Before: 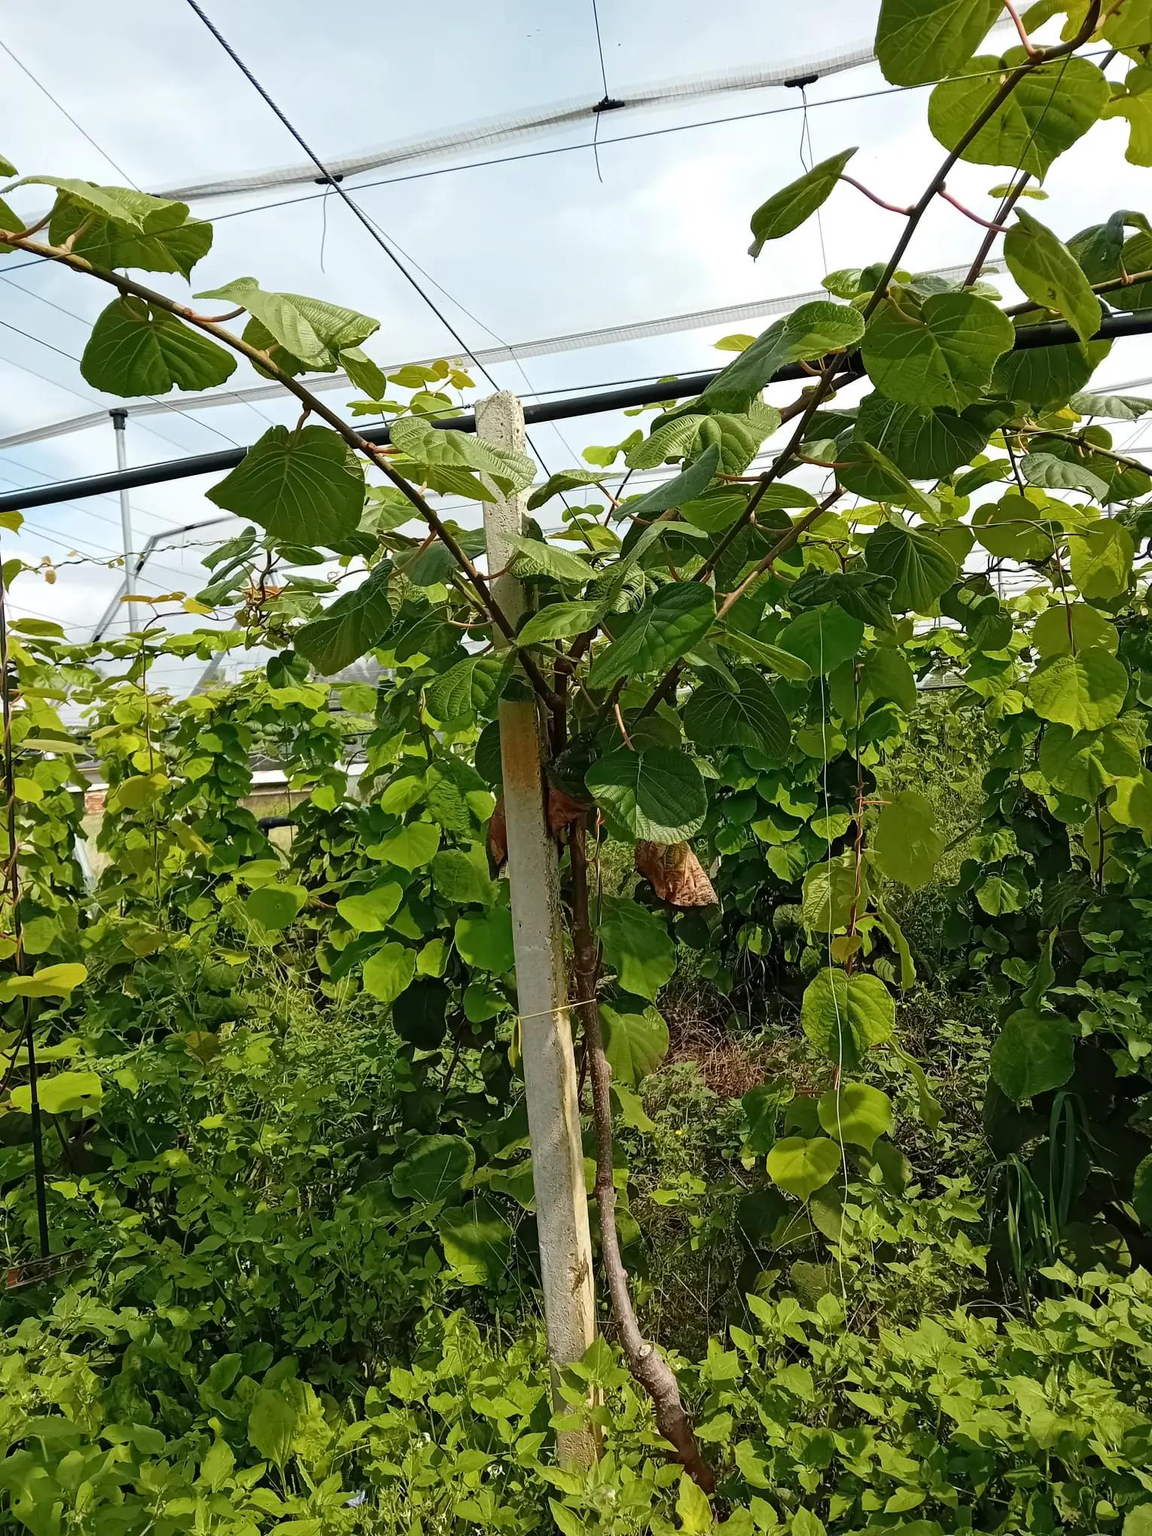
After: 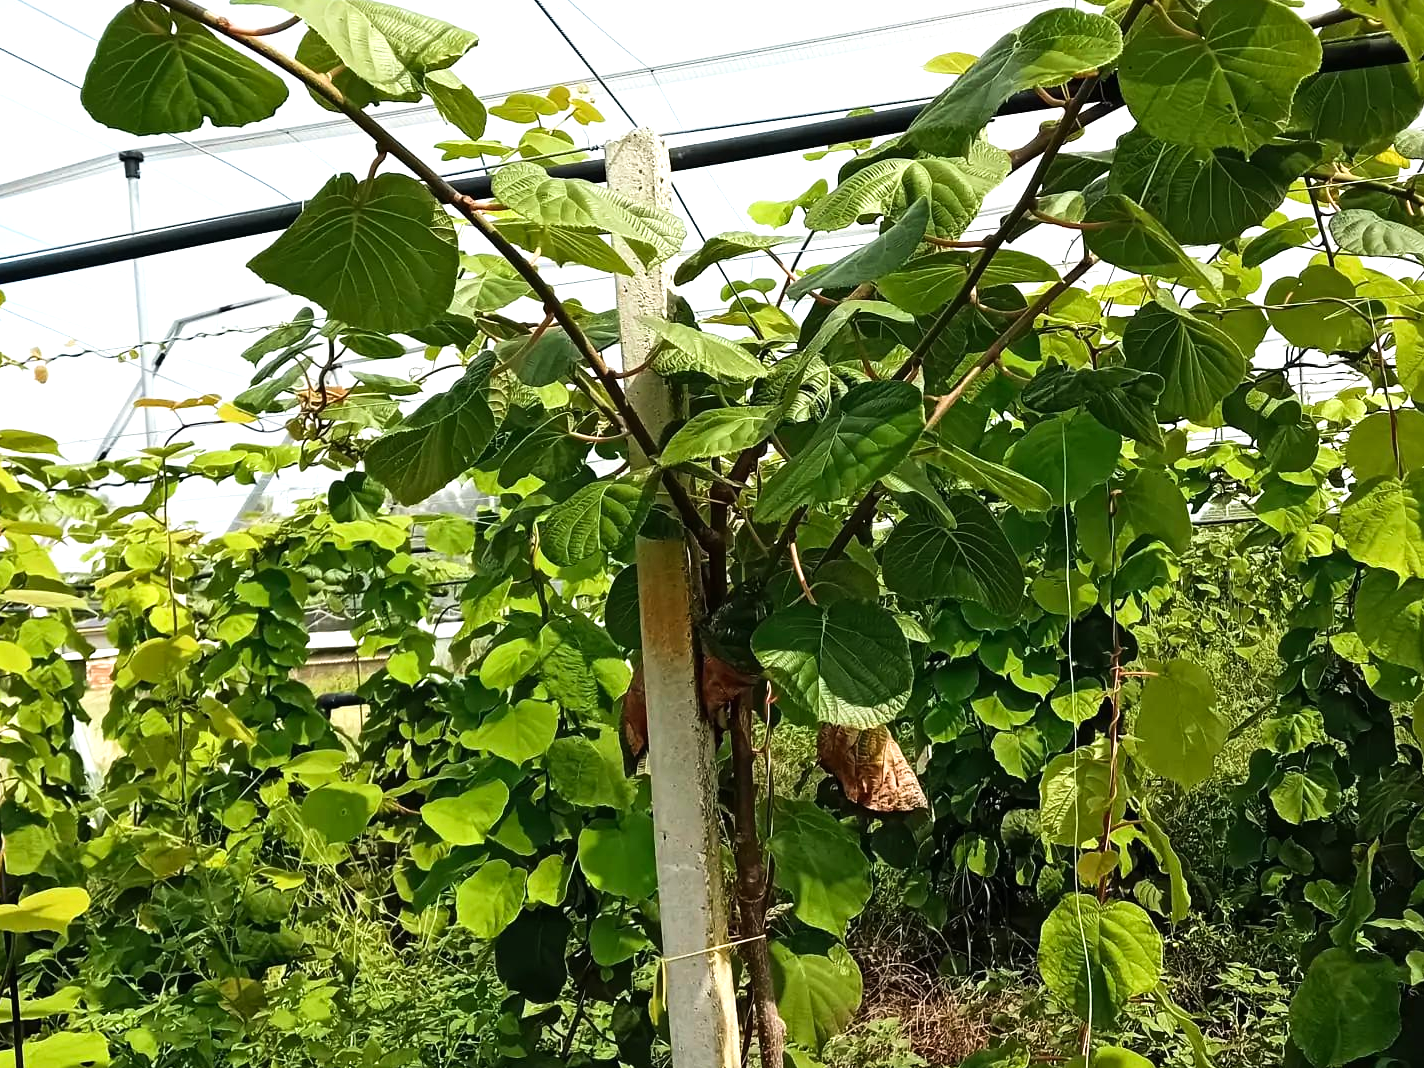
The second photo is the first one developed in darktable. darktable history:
levels: levels [0, 0.43, 0.859]
tone equalizer: -8 EV -0.417 EV, -7 EV -0.389 EV, -6 EV -0.333 EV, -5 EV -0.222 EV, -3 EV 0.222 EV, -2 EV 0.333 EV, -1 EV 0.389 EV, +0 EV 0.417 EV, edges refinement/feathering 500, mask exposure compensation -1.57 EV, preserve details no
crop: left 1.744%, top 19.225%, right 5.069%, bottom 28.357%
sigmoid: contrast 1.22, skew 0.65
